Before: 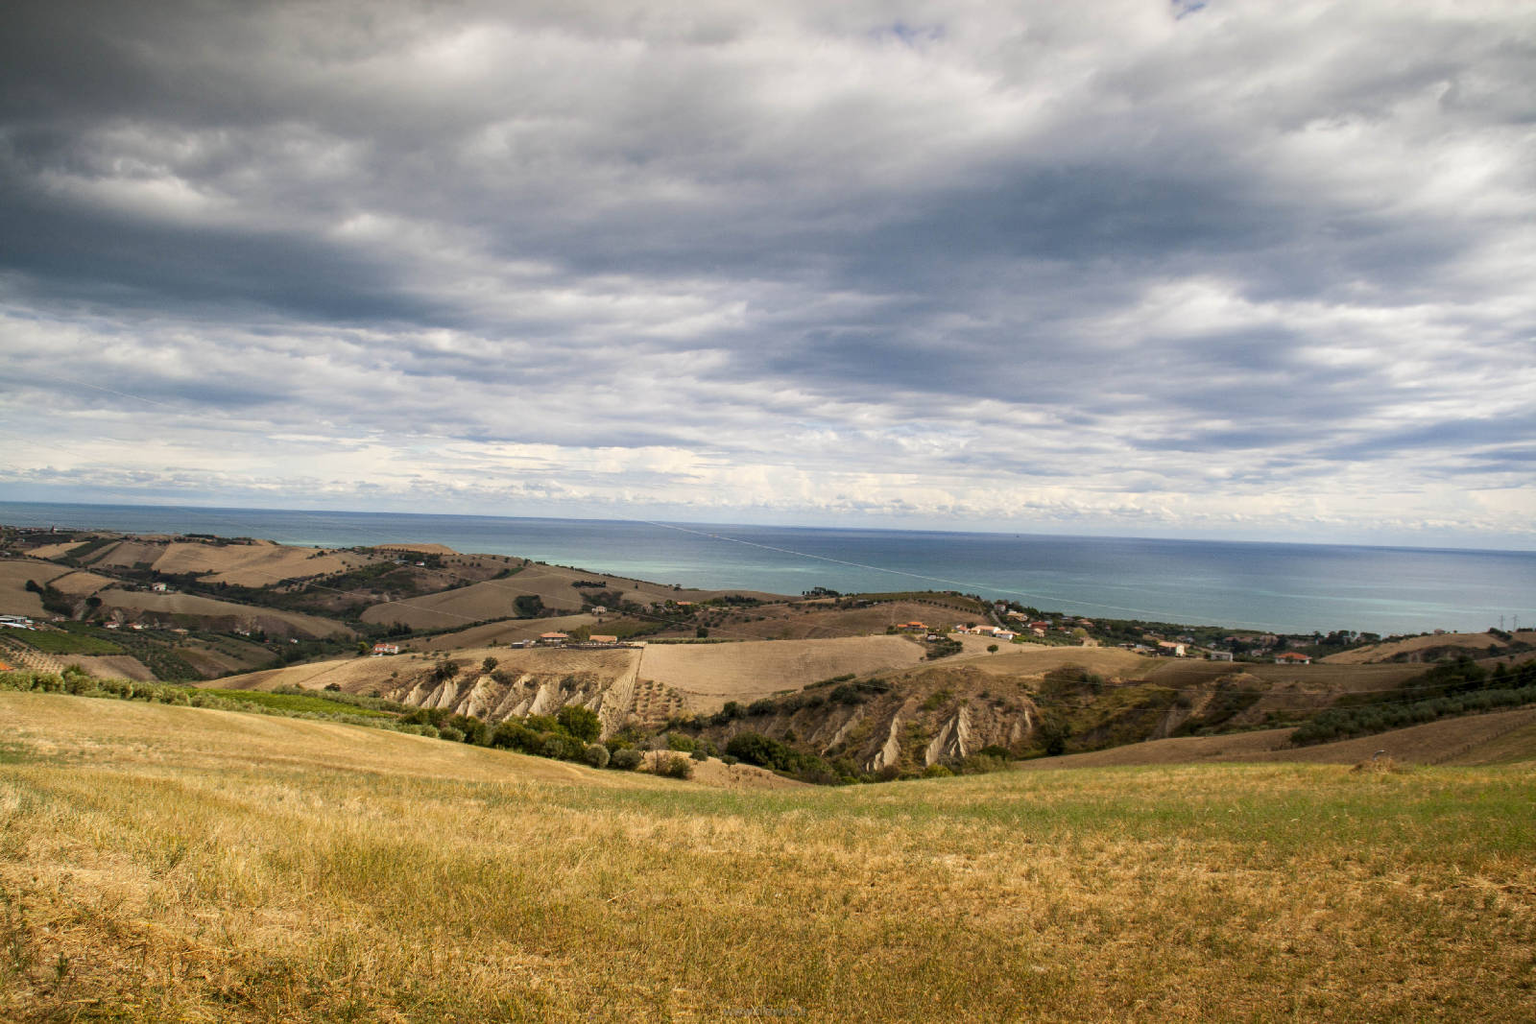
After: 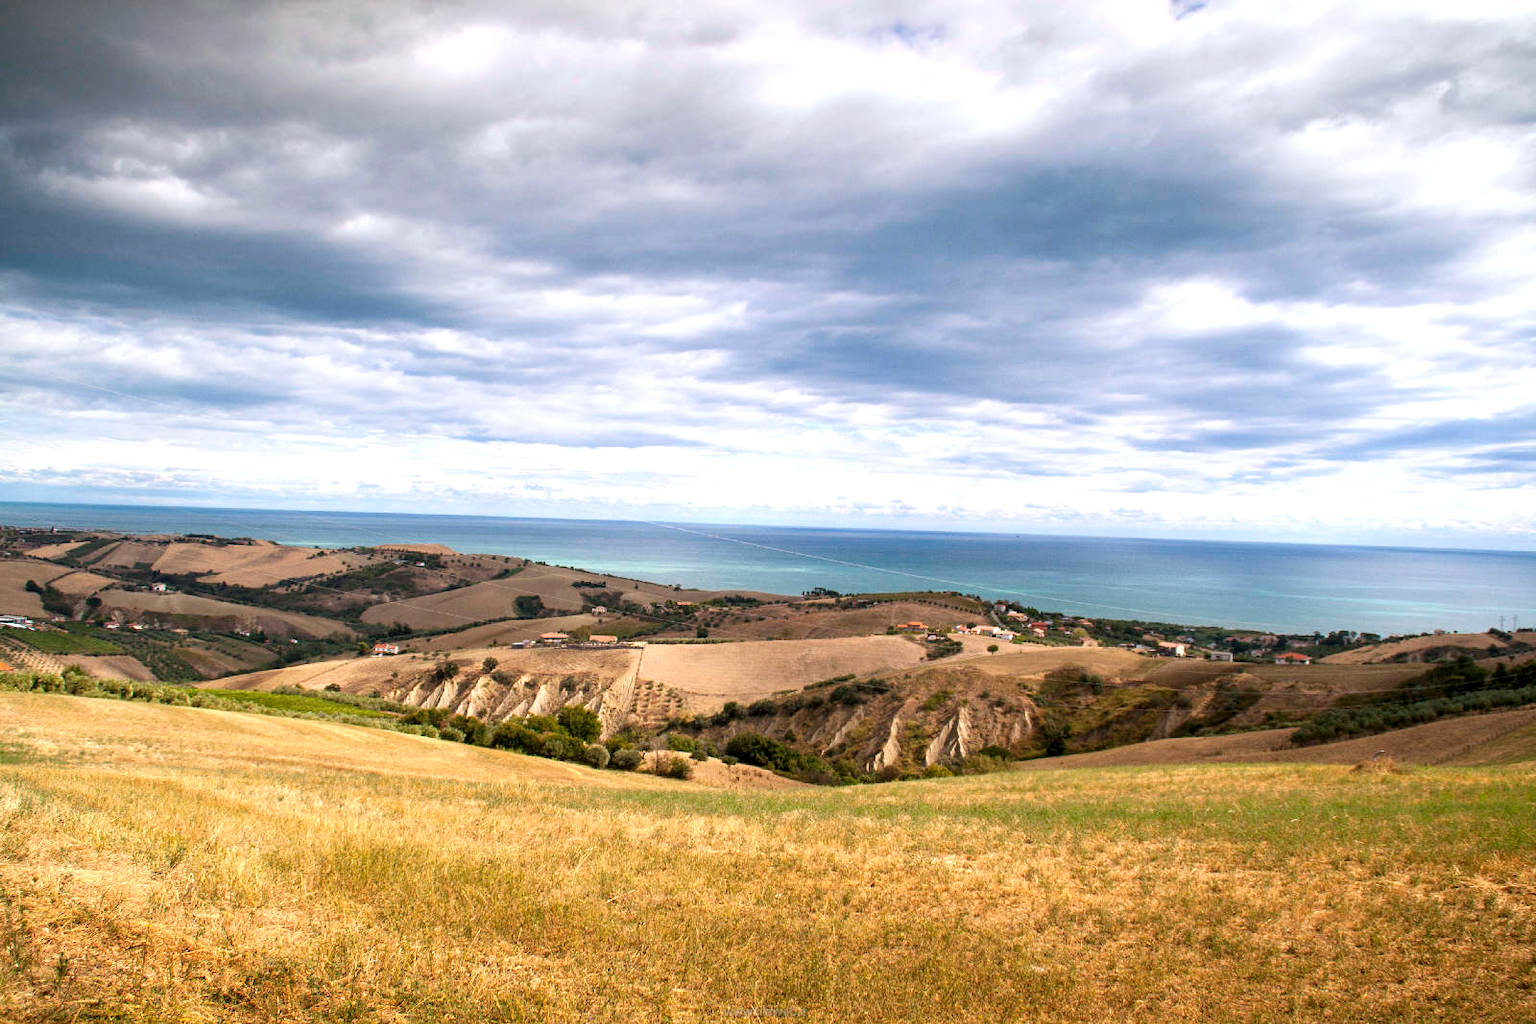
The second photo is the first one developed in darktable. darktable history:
color calibration: illuminant as shot in camera, x 0.358, y 0.373, temperature 4628.91 K, saturation algorithm version 1 (2020)
exposure: exposure 0.569 EV, compensate exposure bias true, compensate highlight preservation false
